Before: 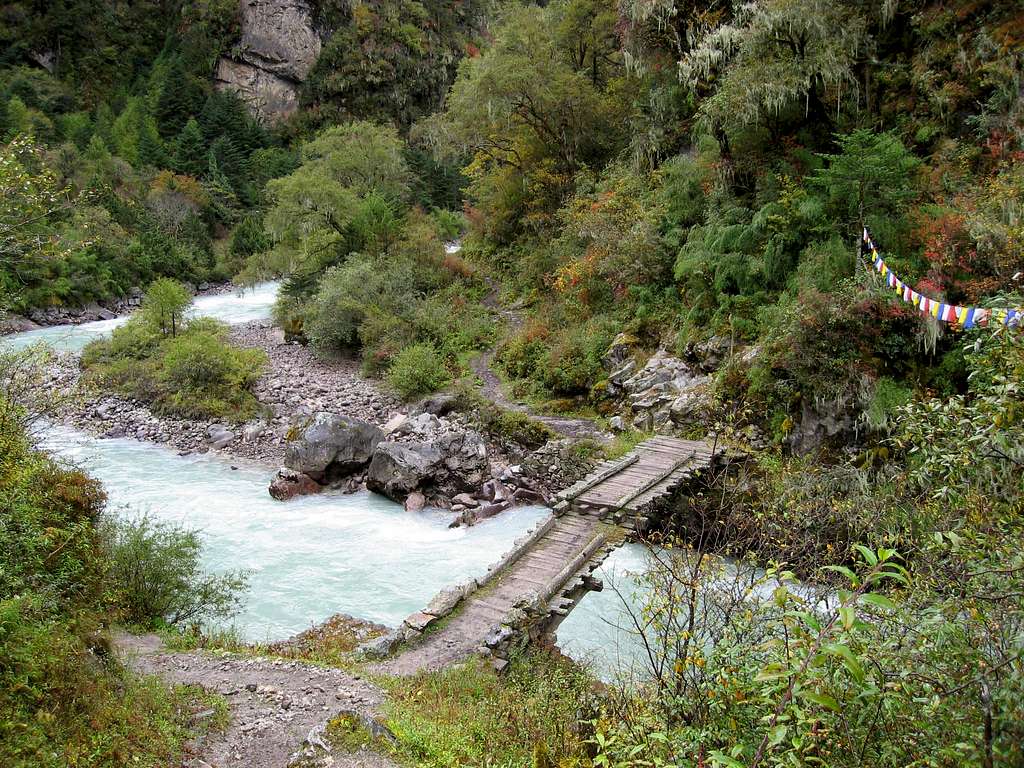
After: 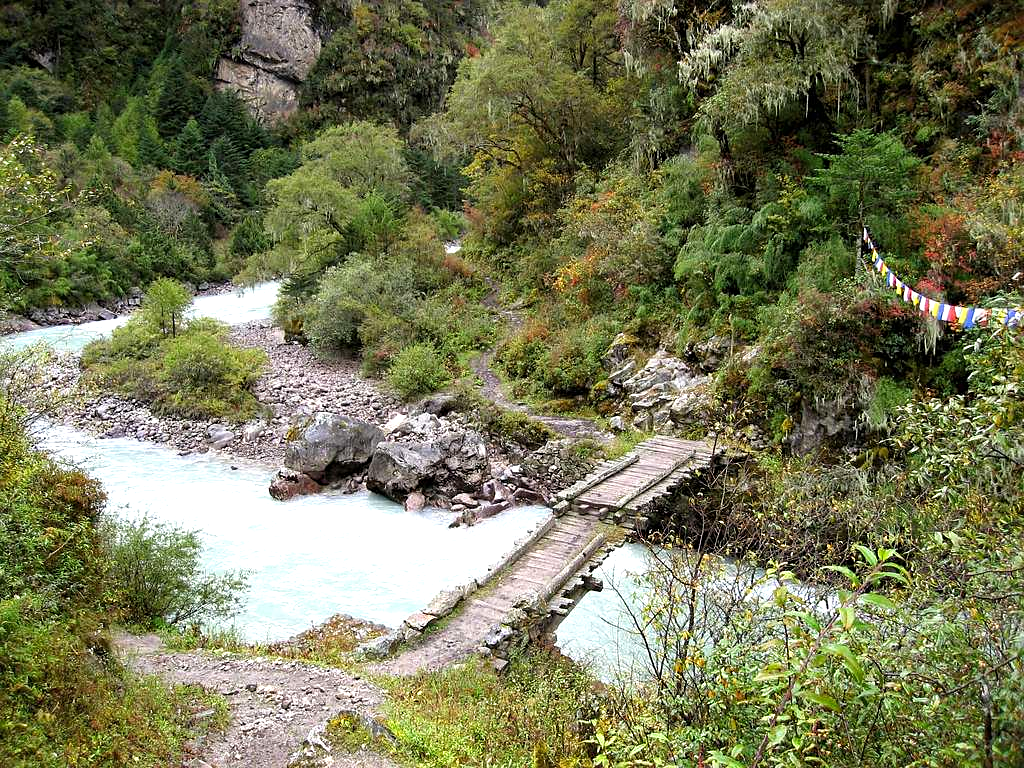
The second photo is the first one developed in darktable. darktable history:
levels: levels [0, 0.43, 0.859]
sharpen: amount 0.203
